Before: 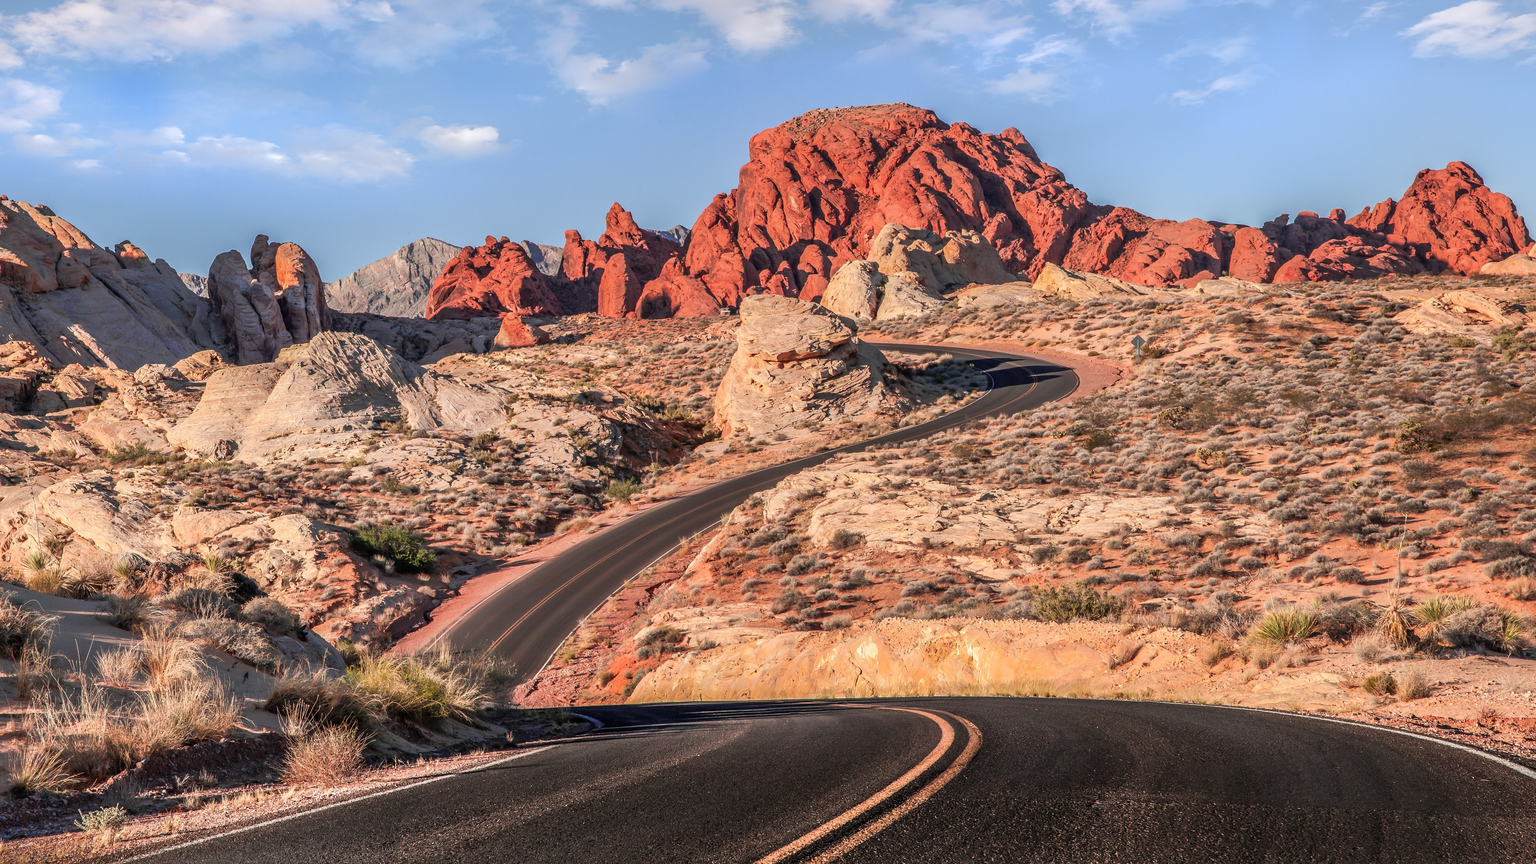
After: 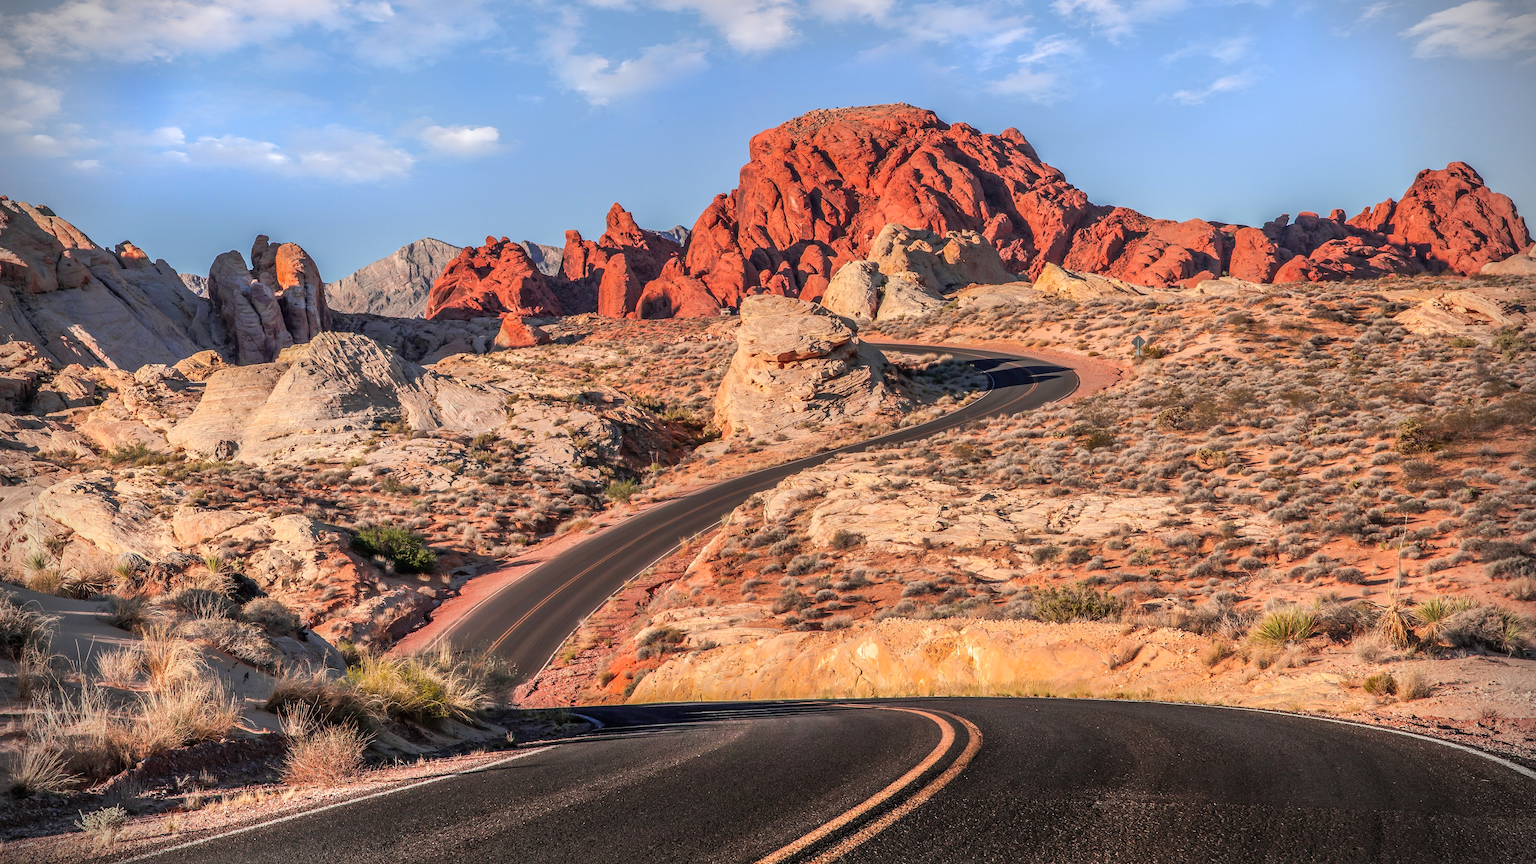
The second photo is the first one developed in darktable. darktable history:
color balance: output saturation 110%
vignetting: fall-off start 88.03%, fall-off radius 24.9%
